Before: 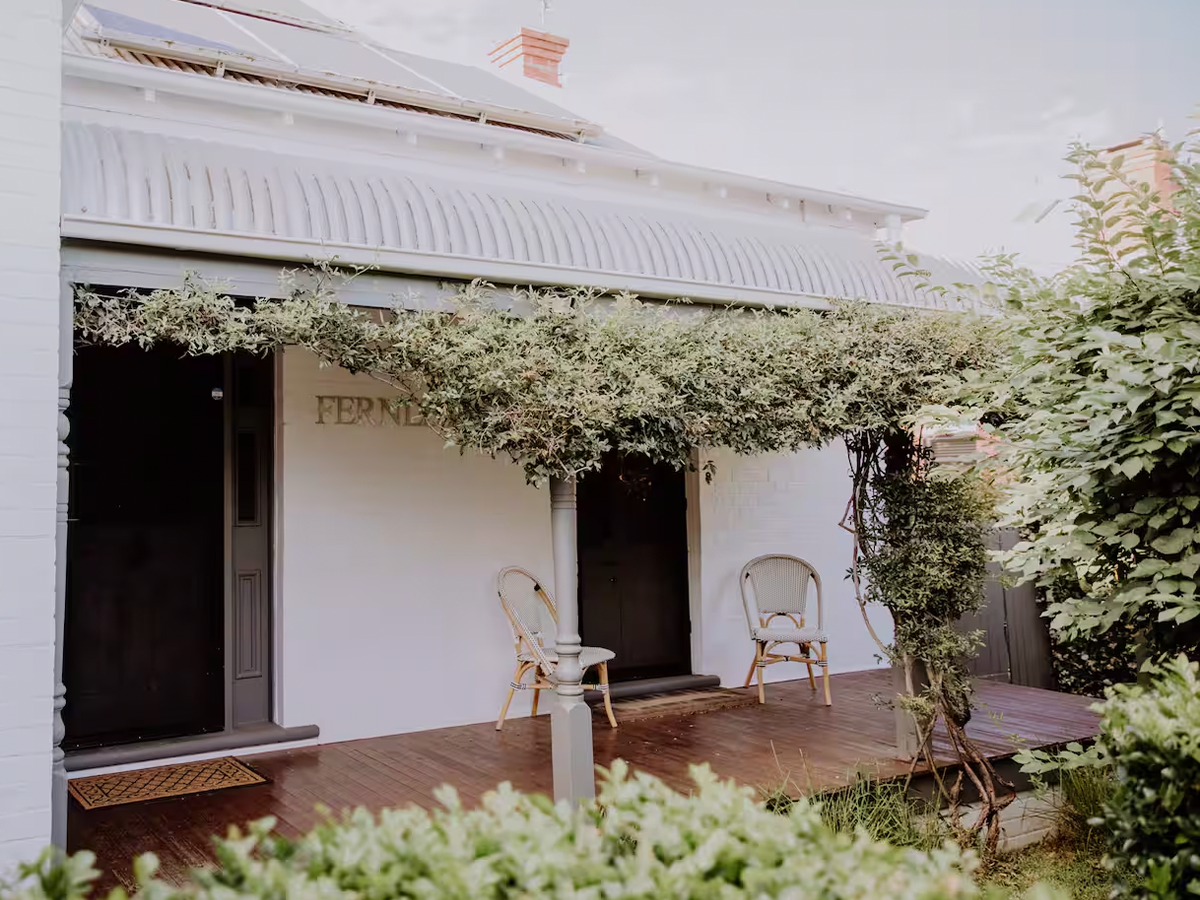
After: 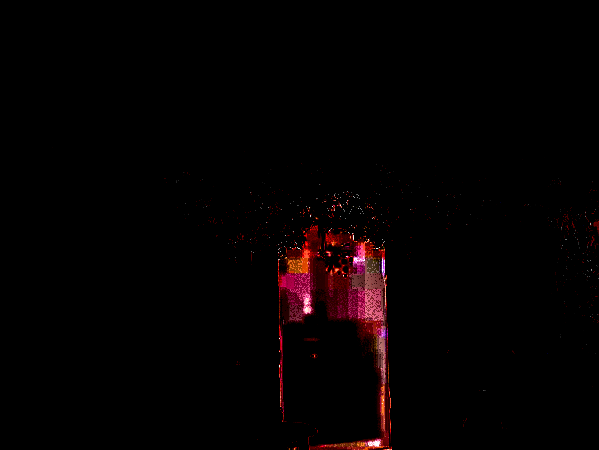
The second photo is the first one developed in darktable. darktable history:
exposure: exposure 8 EV, compensate highlight preservation false
crop: left 25%, top 25%, right 25%, bottom 25%
local contrast: highlights 19%, detail 186%
bloom: threshold 82.5%, strength 16.25%
white balance: red 1.127, blue 0.943
split-toning: shadows › saturation 0.61, highlights › saturation 0.58, balance -28.74, compress 87.36%
contrast brightness saturation: contrast -0.1, brightness 0.05, saturation 0.08
